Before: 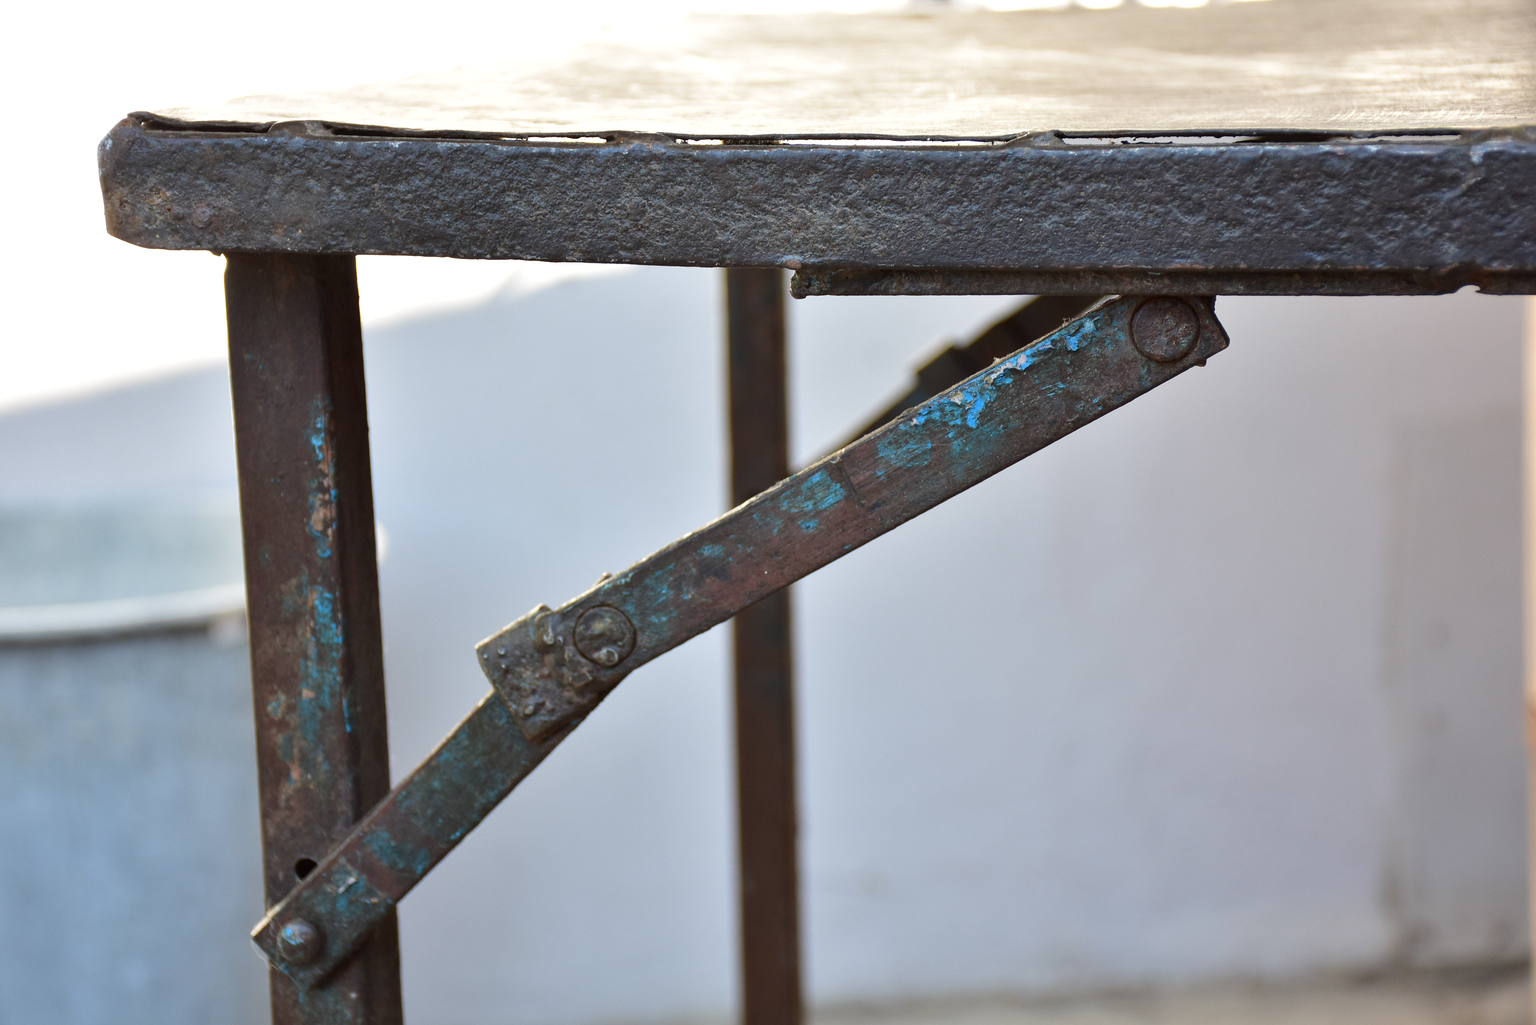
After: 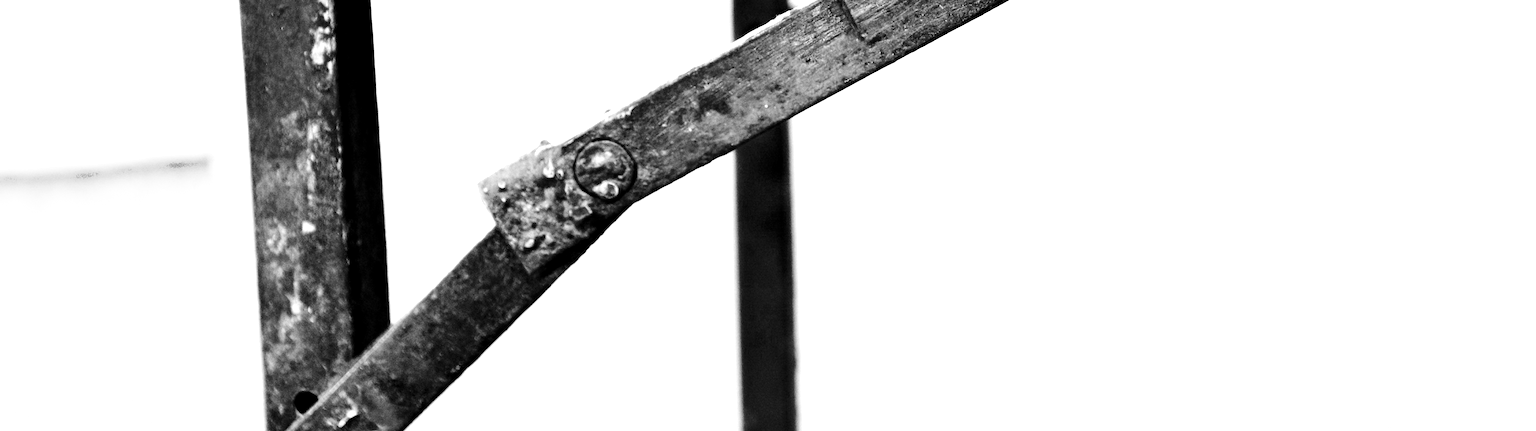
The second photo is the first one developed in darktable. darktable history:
shadows and highlights: shadows -24.28, highlights 49.77, soften with gaussian
crop: top 45.551%, bottom 12.262%
contrast brightness saturation: contrast 0.02, brightness -1, saturation -1
white balance: red 4.26, blue 1.802
filmic rgb: black relative exposure -5 EV, white relative exposure 3.5 EV, hardness 3.19, contrast 1.5, highlights saturation mix -50%
color balance rgb: perceptual saturation grading › highlights -31.88%, perceptual saturation grading › mid-tones 5.8%, perceptual saturation grading › shadows 18.12%, perceptual brilliance grading › highlights 3.62%, perceptual brilliance grading › mid-tones -18.12%, perceptual brilliance grading › shadows -41.3%
levels: levels [0.016, 0.484, 0.953]
